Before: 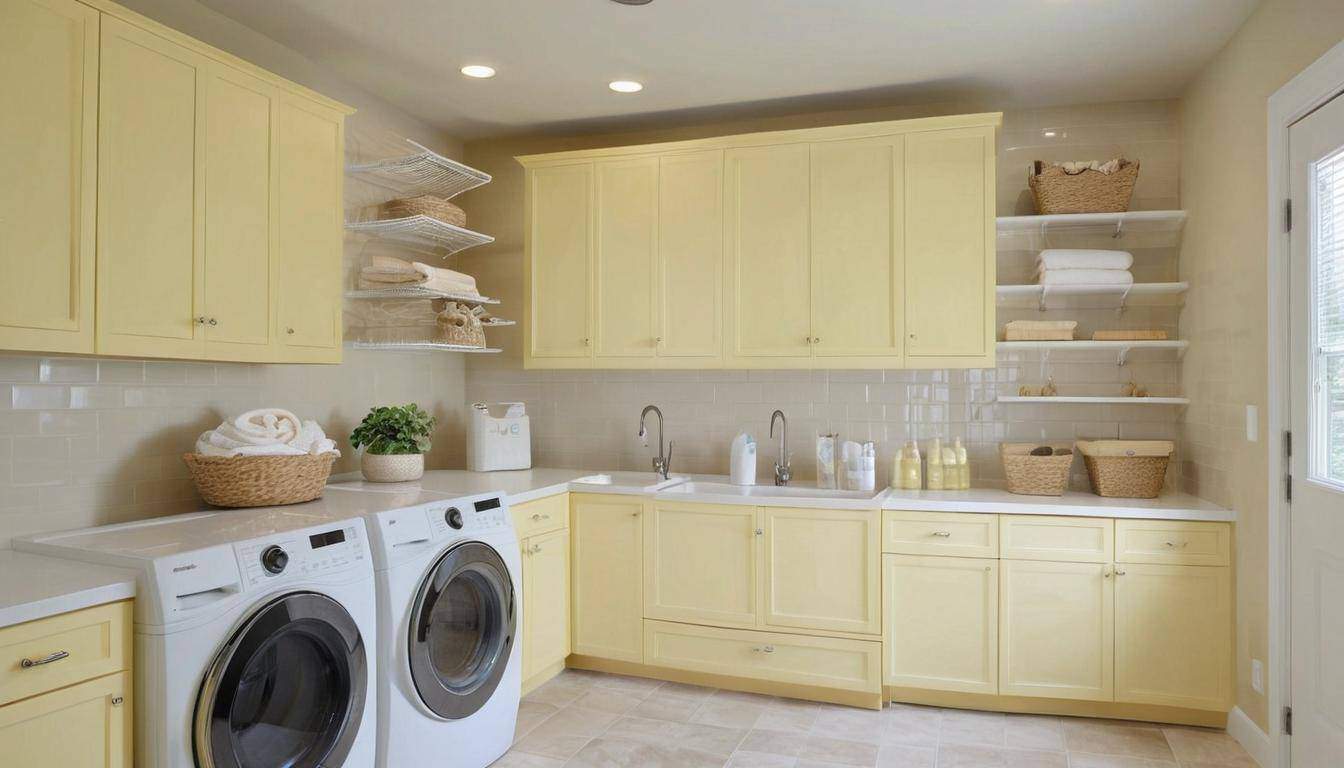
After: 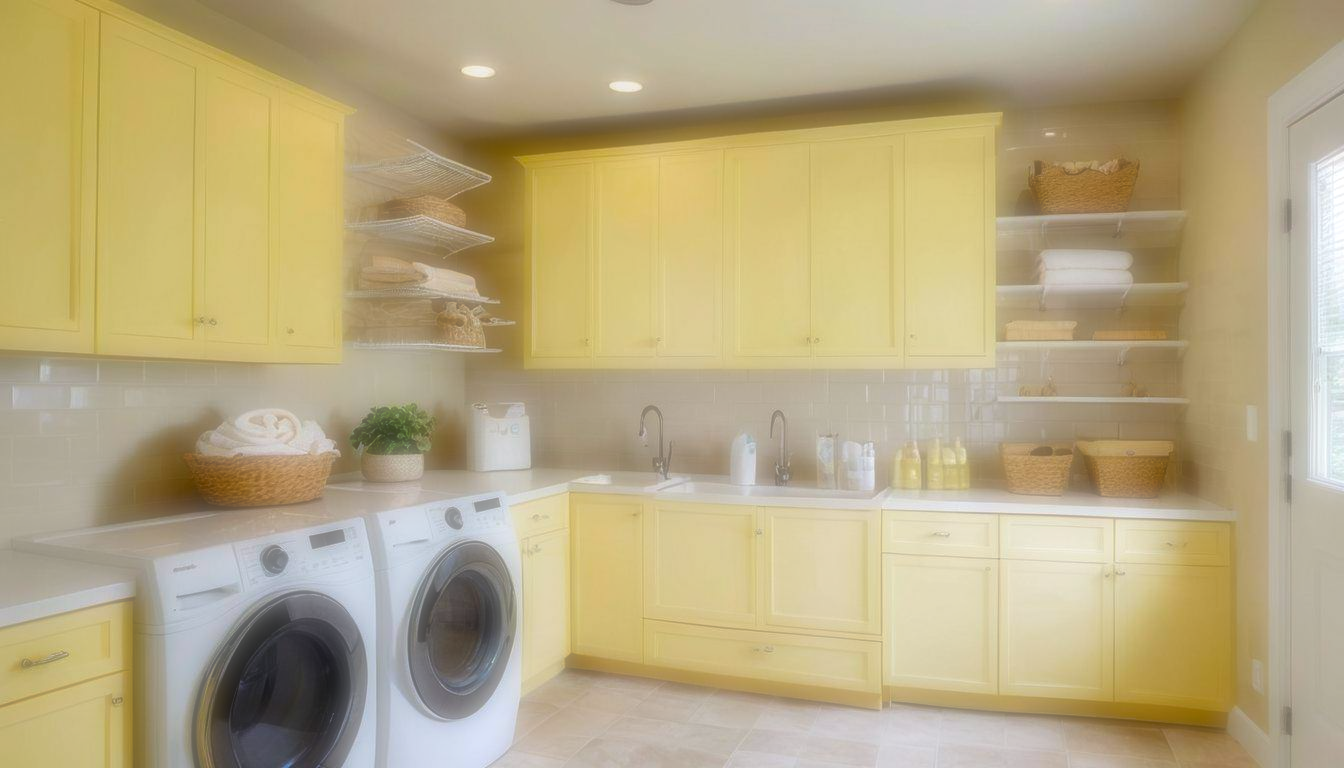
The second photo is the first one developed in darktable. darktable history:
local contrast: on, module defaults
color balance rgb: linear chroma grading › global chroma 15%, perceptual saturation grading › global saturation 30%
soften: on, module defaults
